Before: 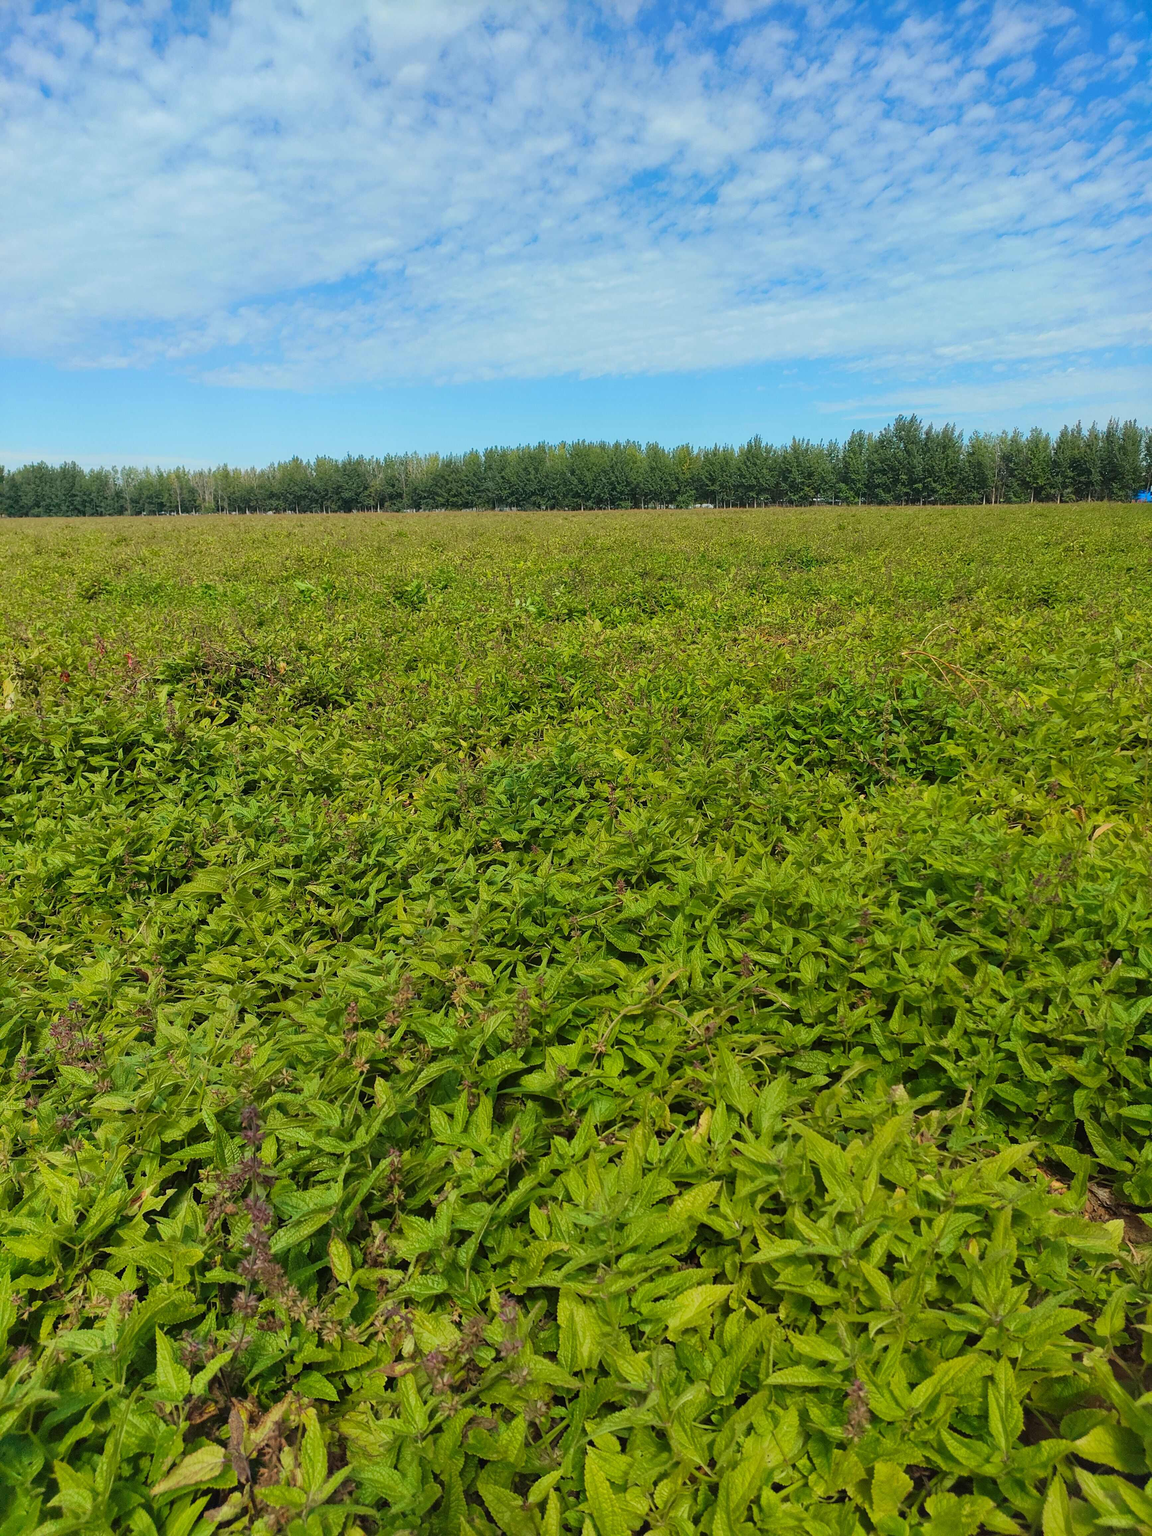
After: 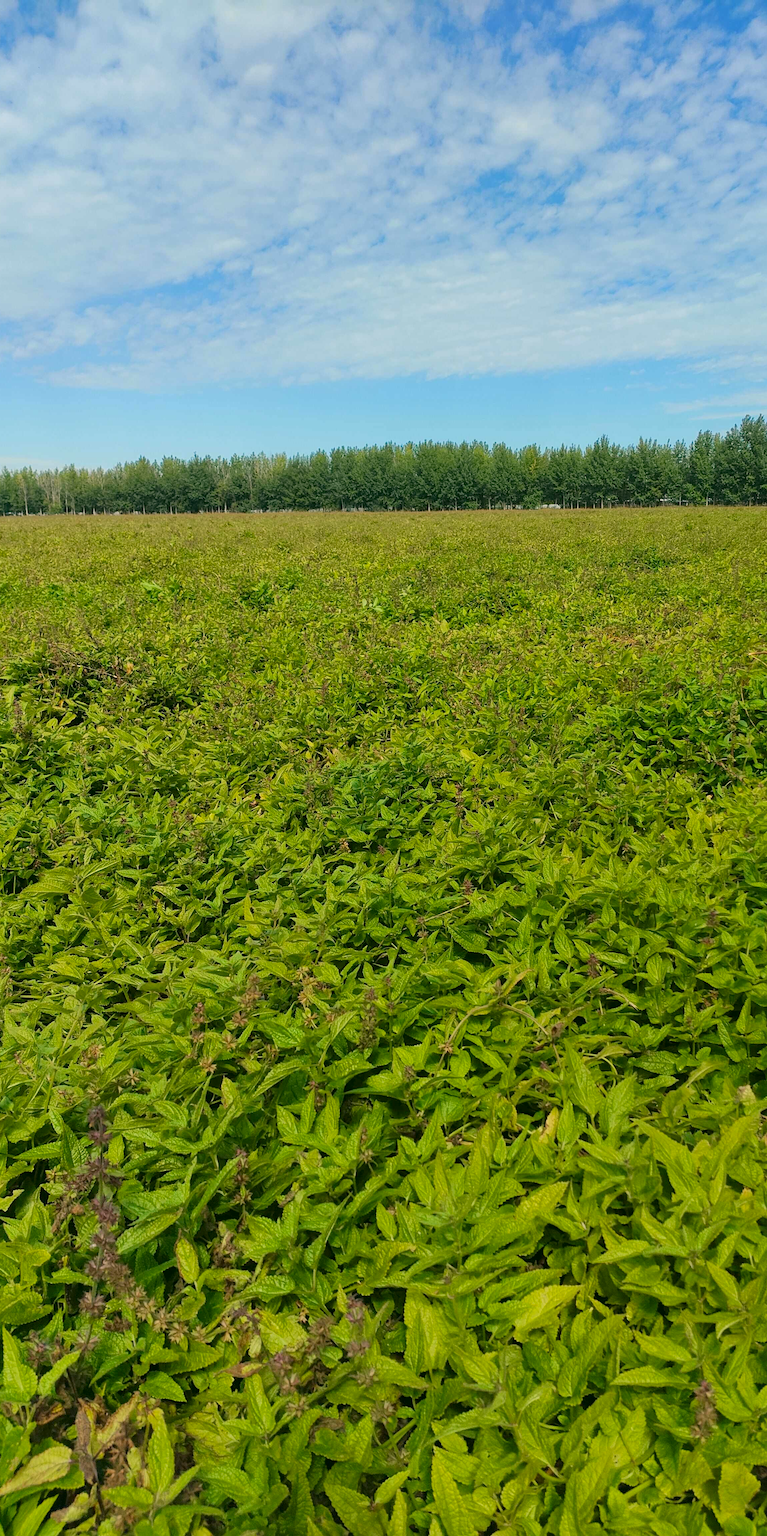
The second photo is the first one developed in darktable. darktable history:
crop and rotate: left 13.342%, right 19.991%
color correction: highlights a* 4.02, highlights b* 4.98, shadows a* -7.55, shadows b* 4.98
